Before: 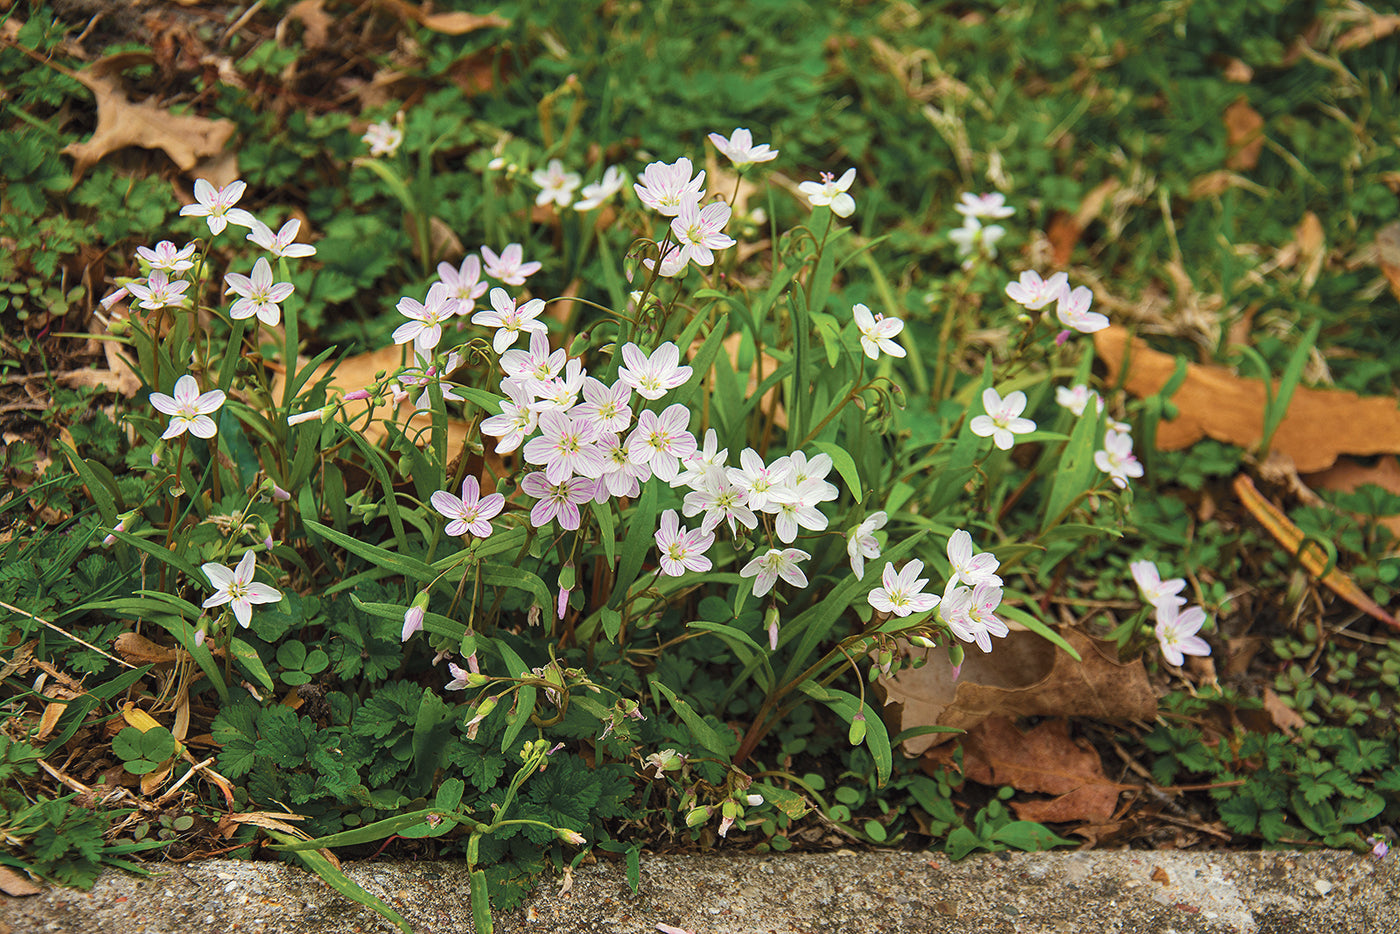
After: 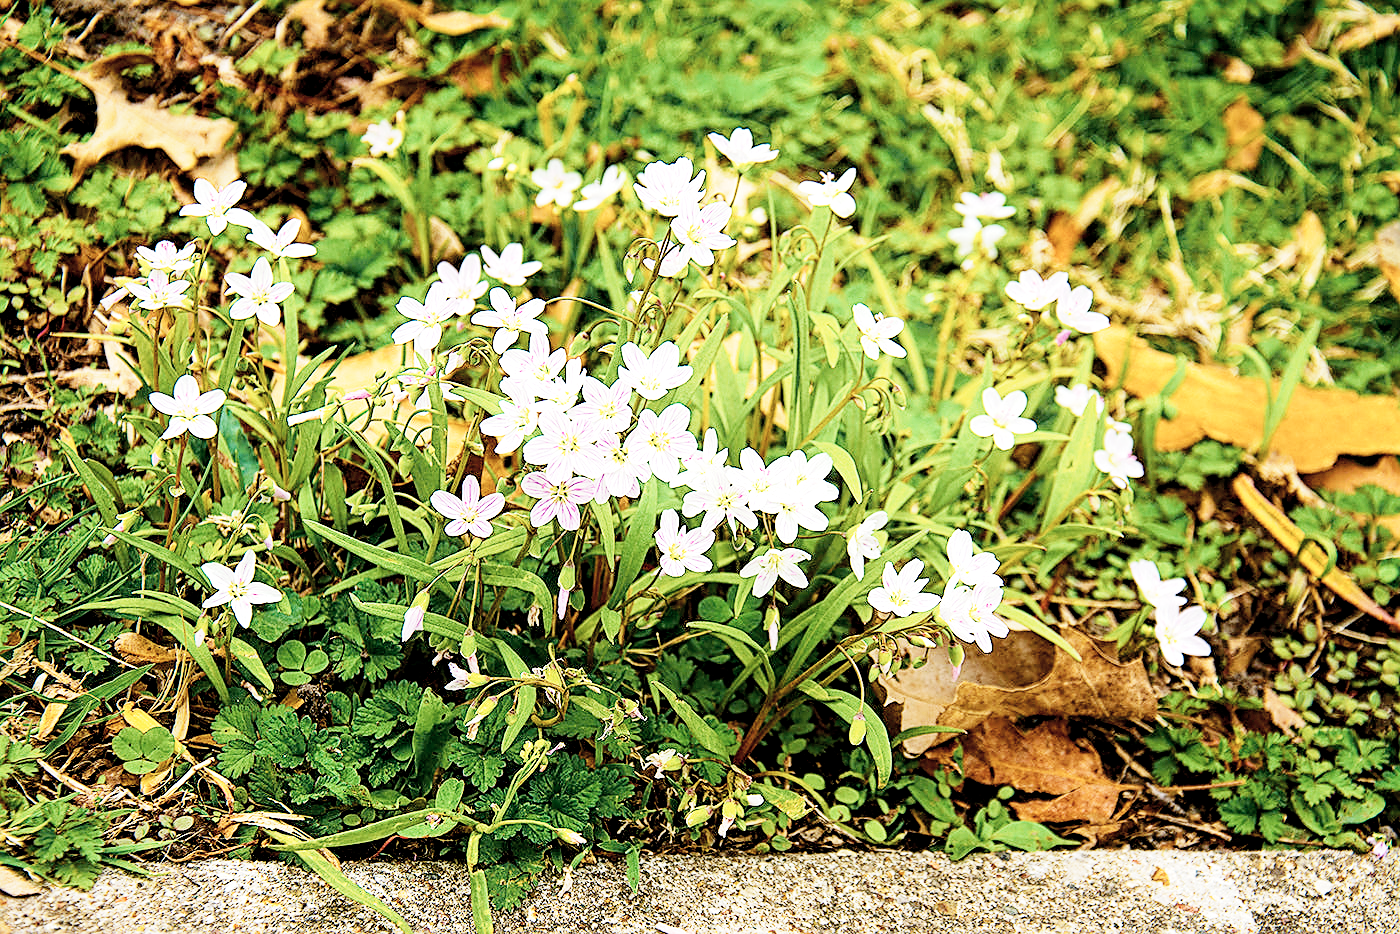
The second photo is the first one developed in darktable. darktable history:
base curve: curves: ch0 [(0, 0) (0, 0.001) (0.001, 0.001) (0.004, 0.002) (0.007, 0.004) (0.015, 0.013) (0.033, 0.045) (0.052, 0.096) (0.075, 0.17) (0.099, 0.241) (0.163, 0.42) (0.219, 0.55) (0.259, 0.616) (0.327, 0.722) (0.365, 0.765) (0.522, 0.873) (0.547, 0.881) (0.689, 0.919) (0.826, 0.952) (1, 1)], preserve colors none
color balance rgb: highlights gain › chroma 0.104%, highlights gain › hue 329.69°, global offset › luminance -0.982%, perceptual saturation grading › global saturation 19.282%
contrast brightness saturation: contrast 0.099, saturation -0.355
contrast equalizer: y [[0.439, 0.44, 0.442, 0.457, 0.493, 0.498], [0.5 ×6], [0.5 ×6], [0 ×6], [0 ×6]]
sharpen: on, module defaults
exposure: black level correction 0.011, exposure 0.701 EV, compensate exposure bias true, compensate highlight preservation false
